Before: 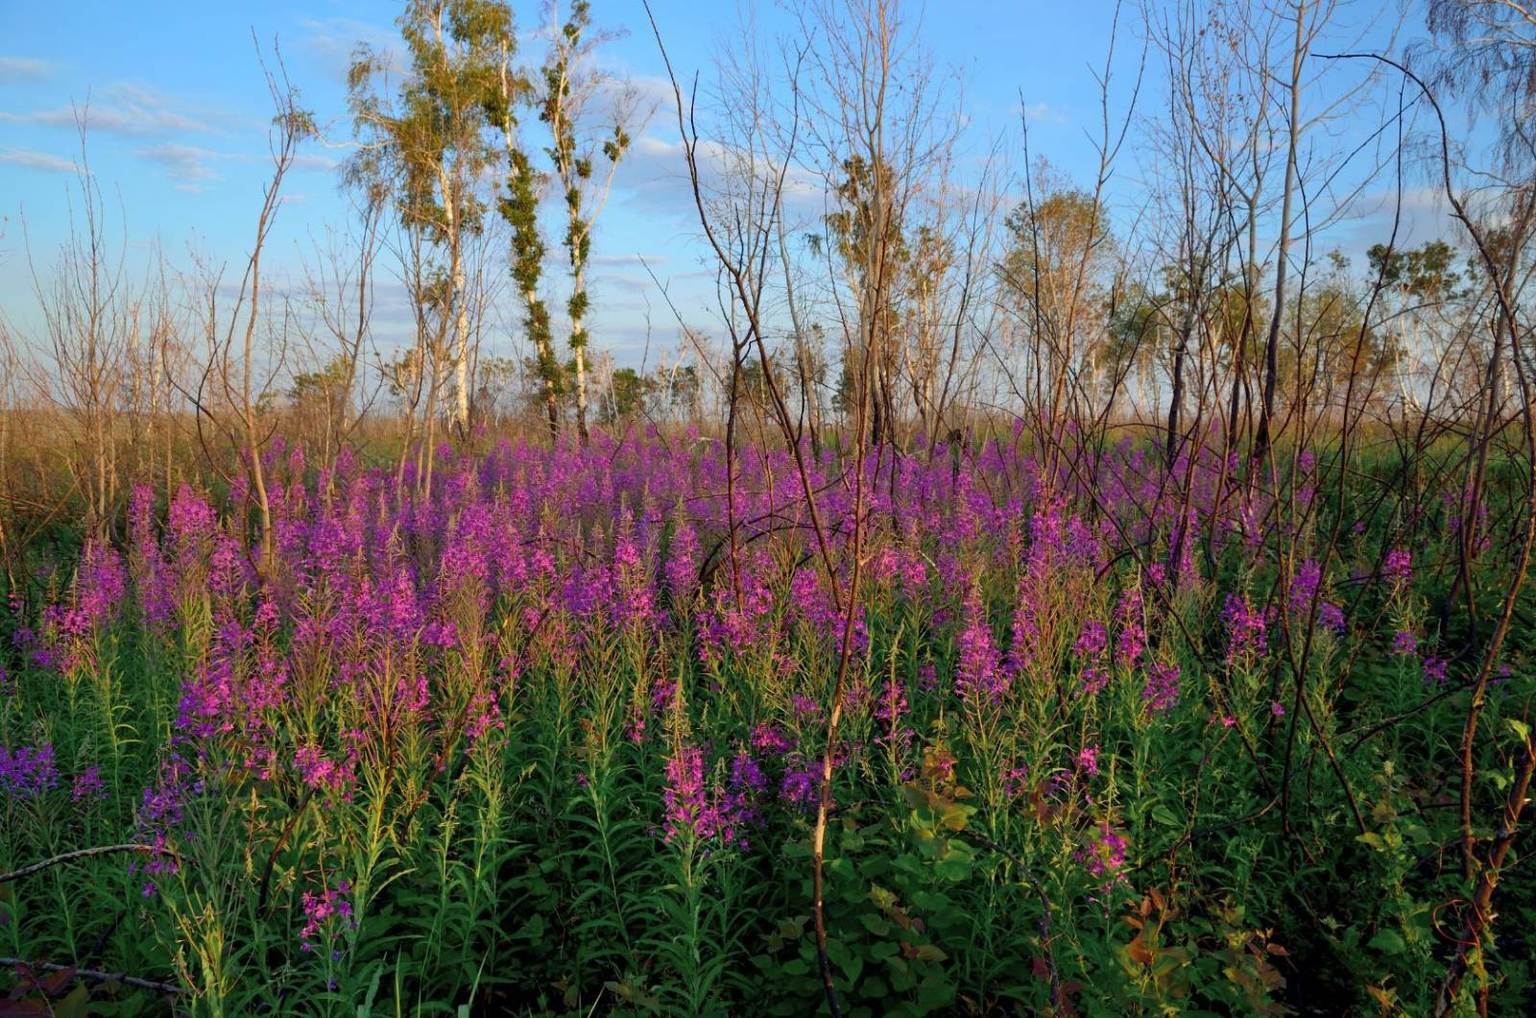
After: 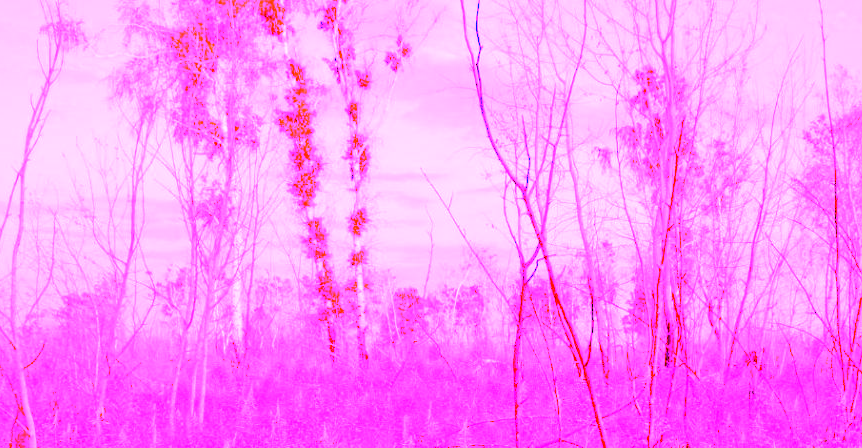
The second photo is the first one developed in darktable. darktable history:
crop: left 15.306%, top 9.065%, right 30.789%, bottom 48.638%
white balance: red 8, blue 8
